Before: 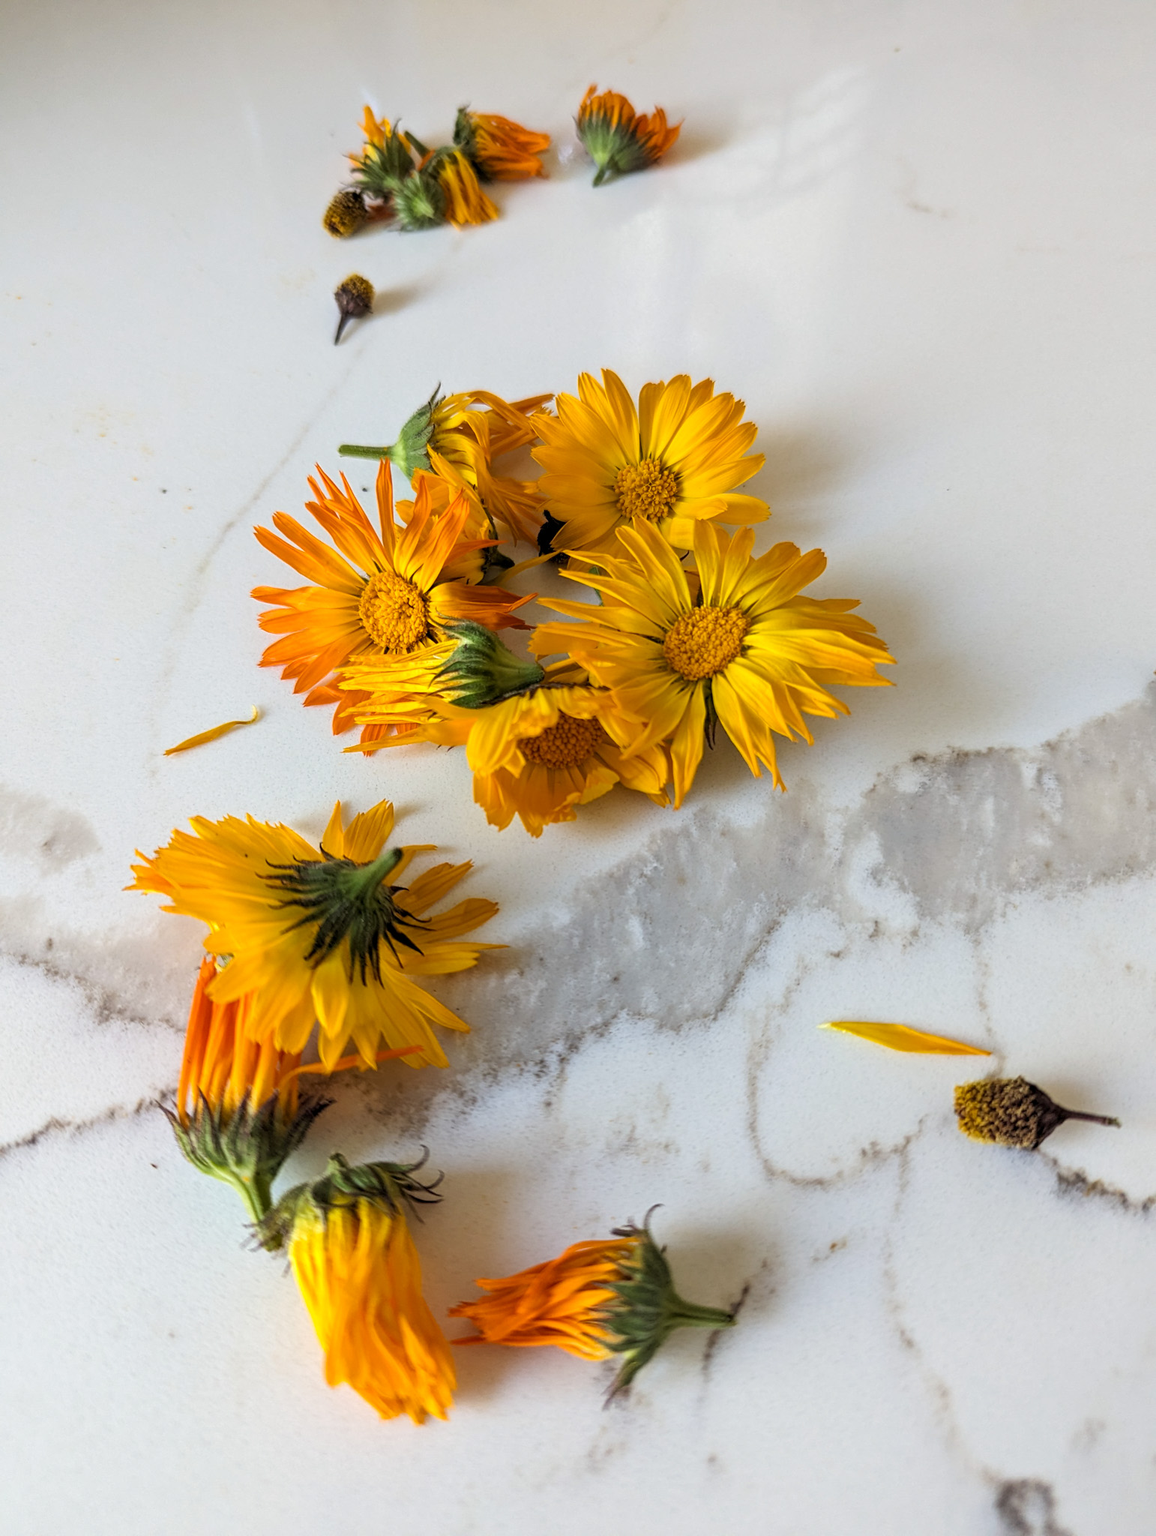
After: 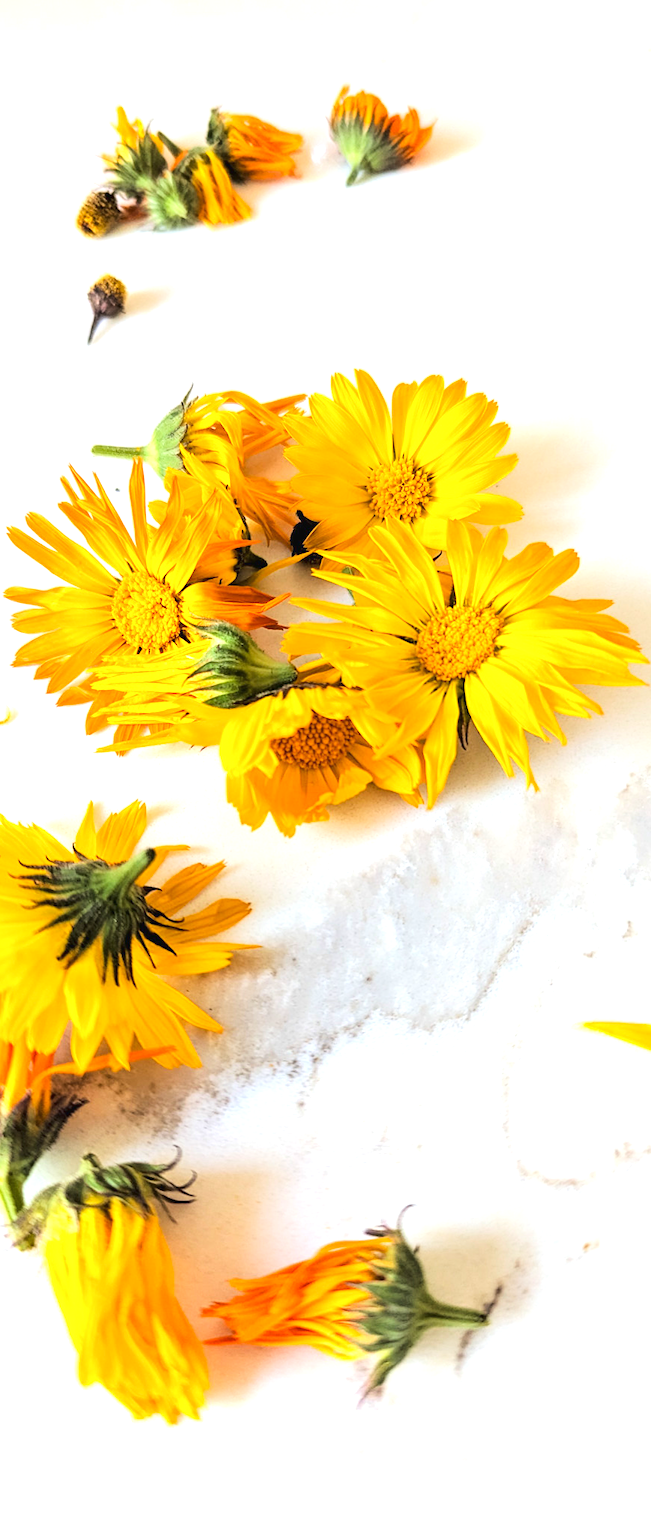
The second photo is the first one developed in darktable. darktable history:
crop: left 21.409%, right 22.183%
tone curve: curves: ch0 [(0, 0.023) (0.103, 0.087) (0.295, 0.297) (0.445, 0.531) (0.553, 0.665) (0.735, 0.843) (0.994, 1)]; ch1 [(0, 0) (0.414, 0.395) (0.447, 0.447) (0.485, 0.495) (0.512, 0.523) (0.542, 0.581) (0.581, 0.632) (0.646, 0.715) (1, 1)]; ch2 [(0, 0) (0.369, 0.388) (0.449, 0.431) (0.478, 0.471) (0.516, 0.517) (0.579, 0.624) (0.674, 0.775) (1, 1)], color space Lab, linked channels, preserve colors none
exposure: black level correction 0, exposure 1.2 EV, compensate highlight preservation false
